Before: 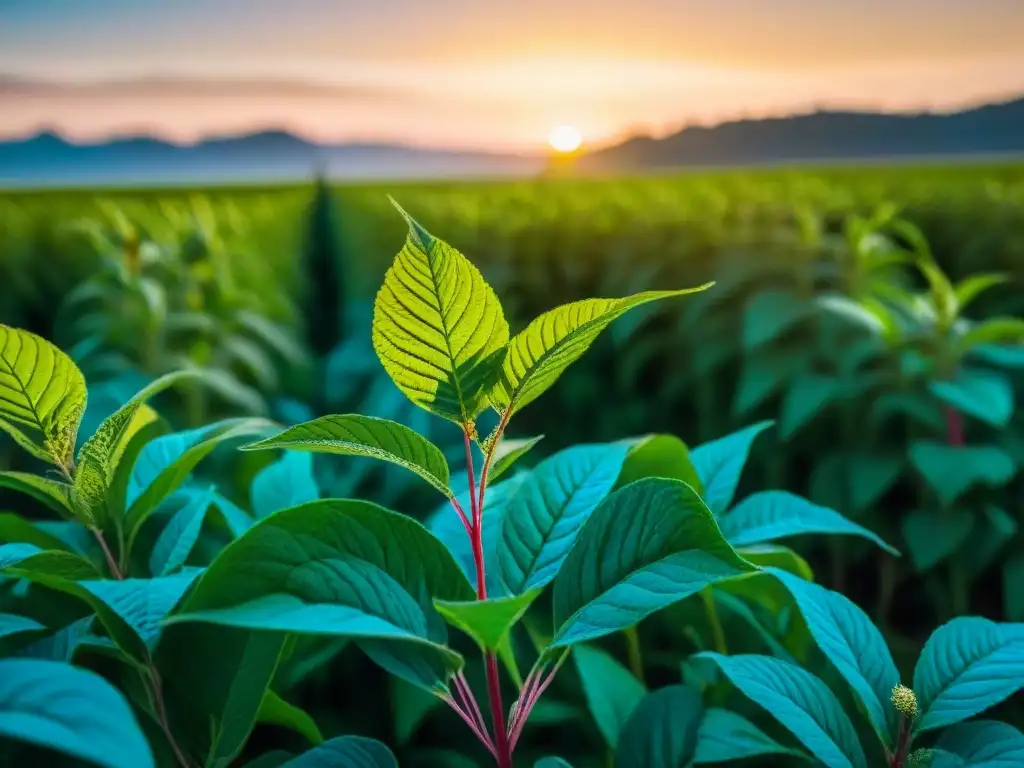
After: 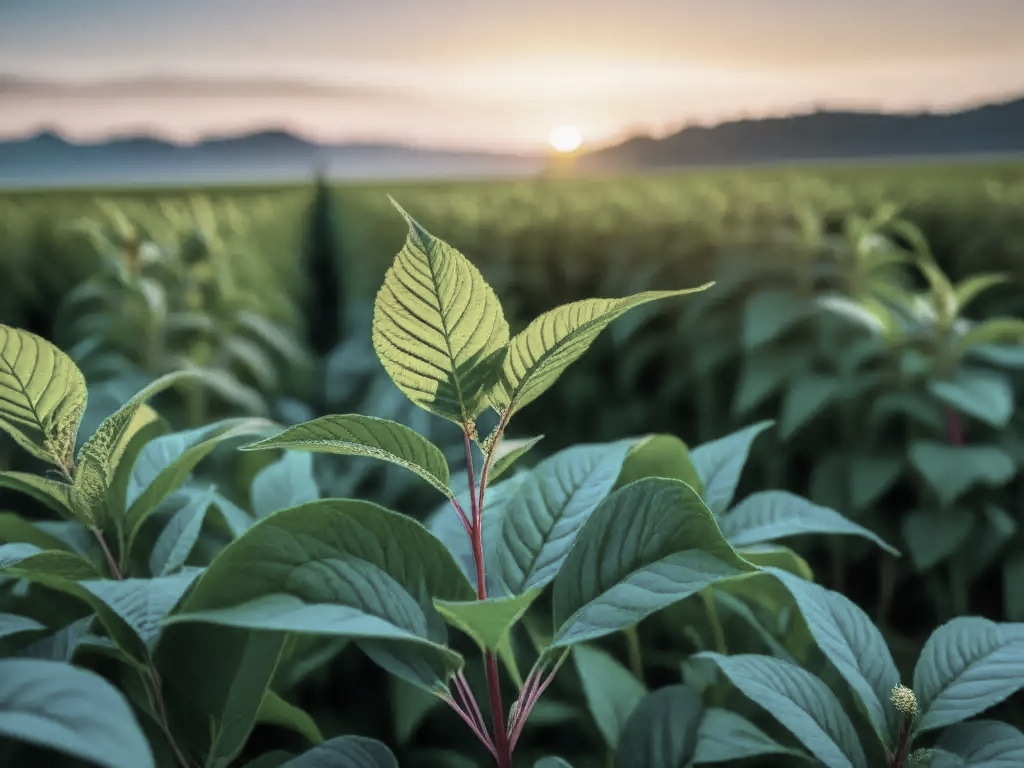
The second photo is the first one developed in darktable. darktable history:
color correction: highlights b* -0.059, saturation 0.465
